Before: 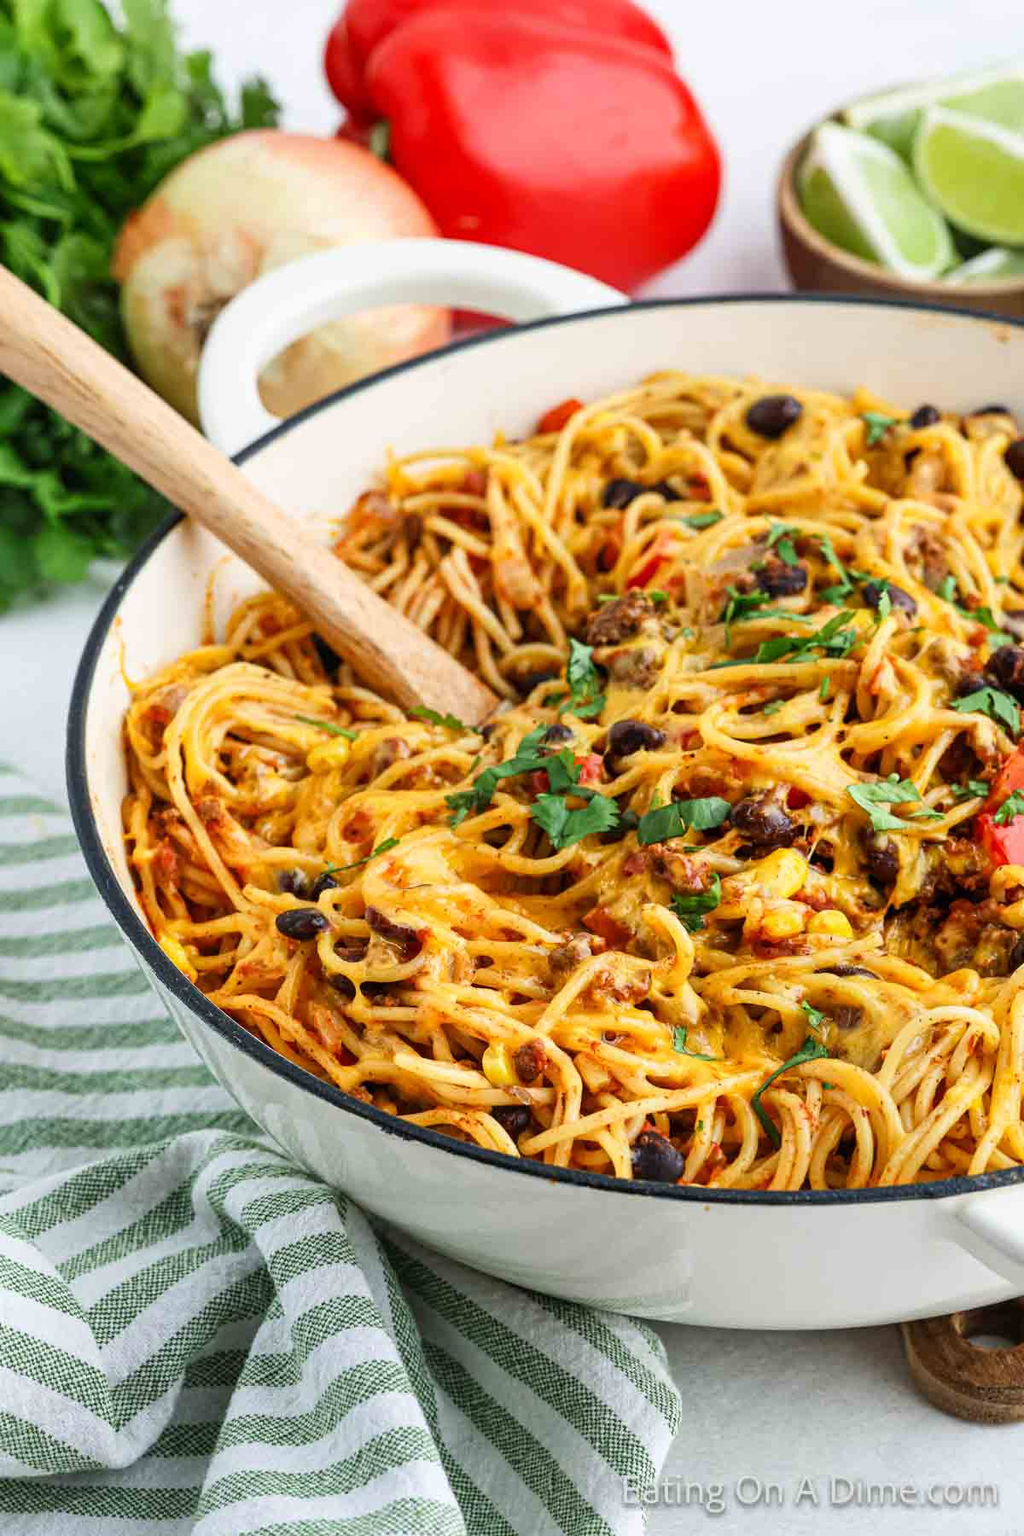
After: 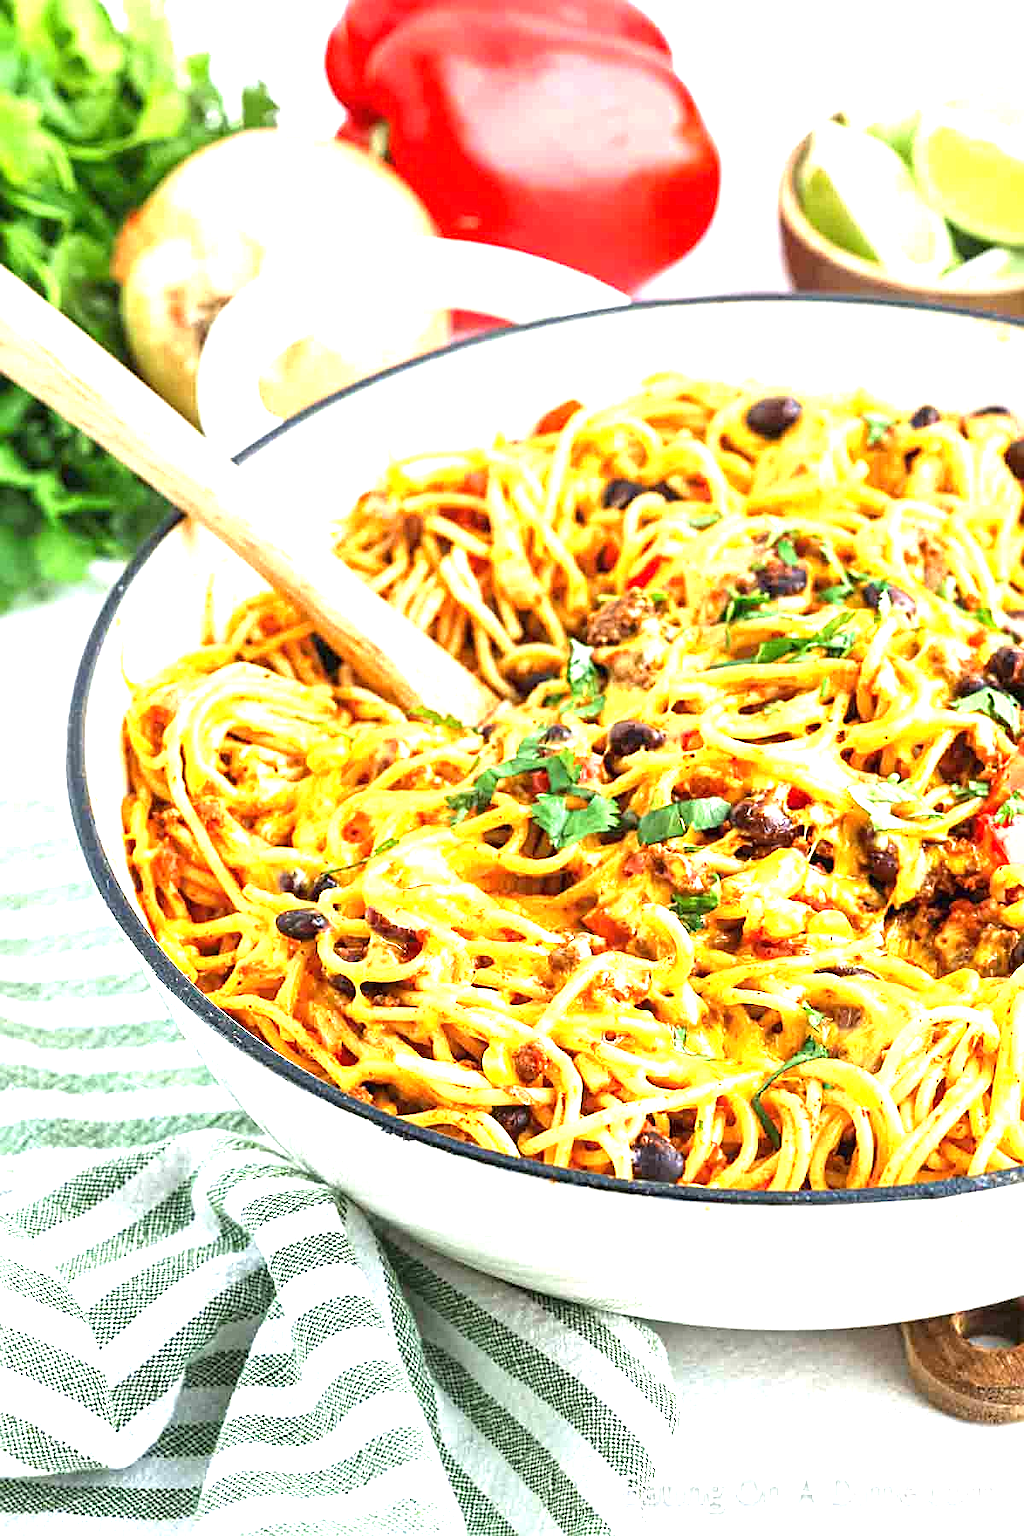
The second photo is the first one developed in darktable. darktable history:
exposure: black level correction 0, exposure 1.741 EV, compensate exposure bias true, compensate highlight preservation false
sharpen: on, module defaults
